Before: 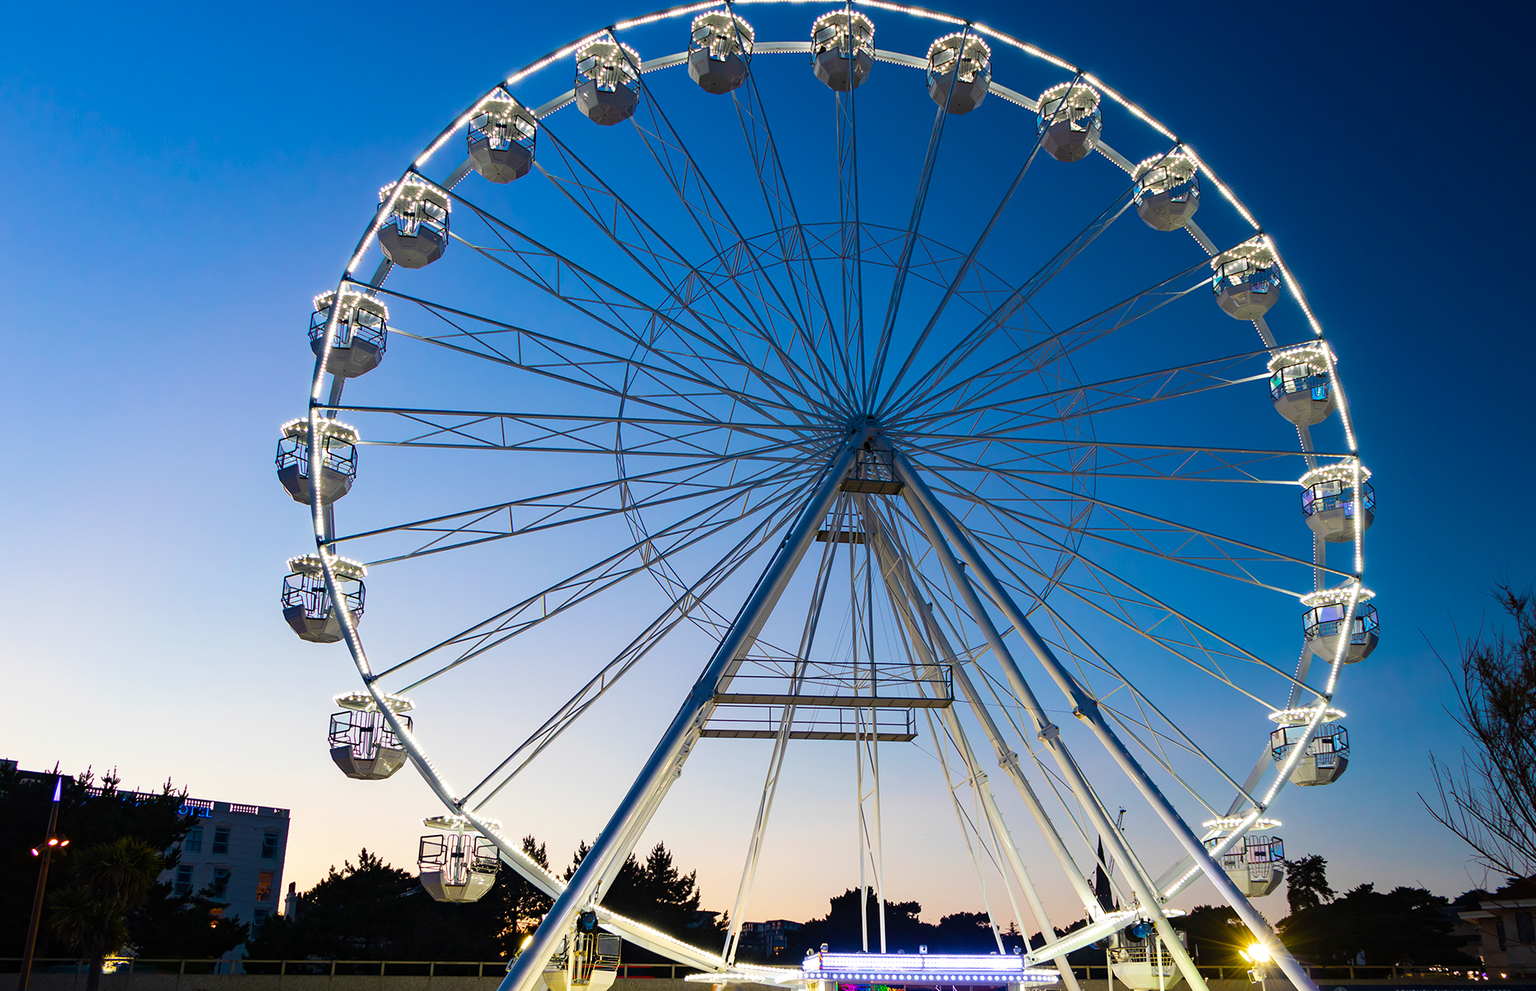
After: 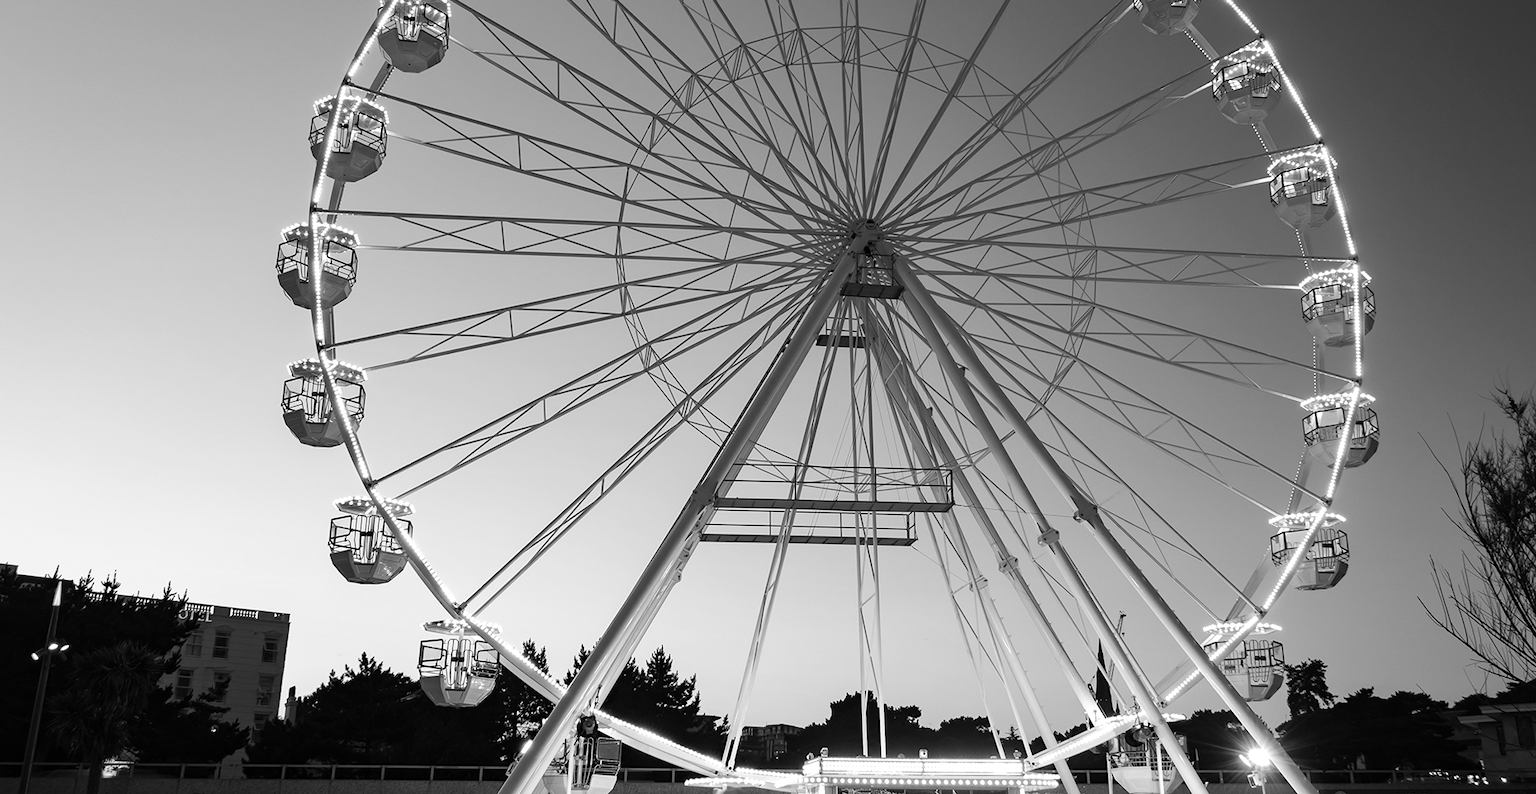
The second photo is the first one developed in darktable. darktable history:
crop and rotate: top 19.775%
color calibration: output gray [0.22, 0.42, 0.37, 0], x 0.383, y 0.372, temperature 3883.55 K
